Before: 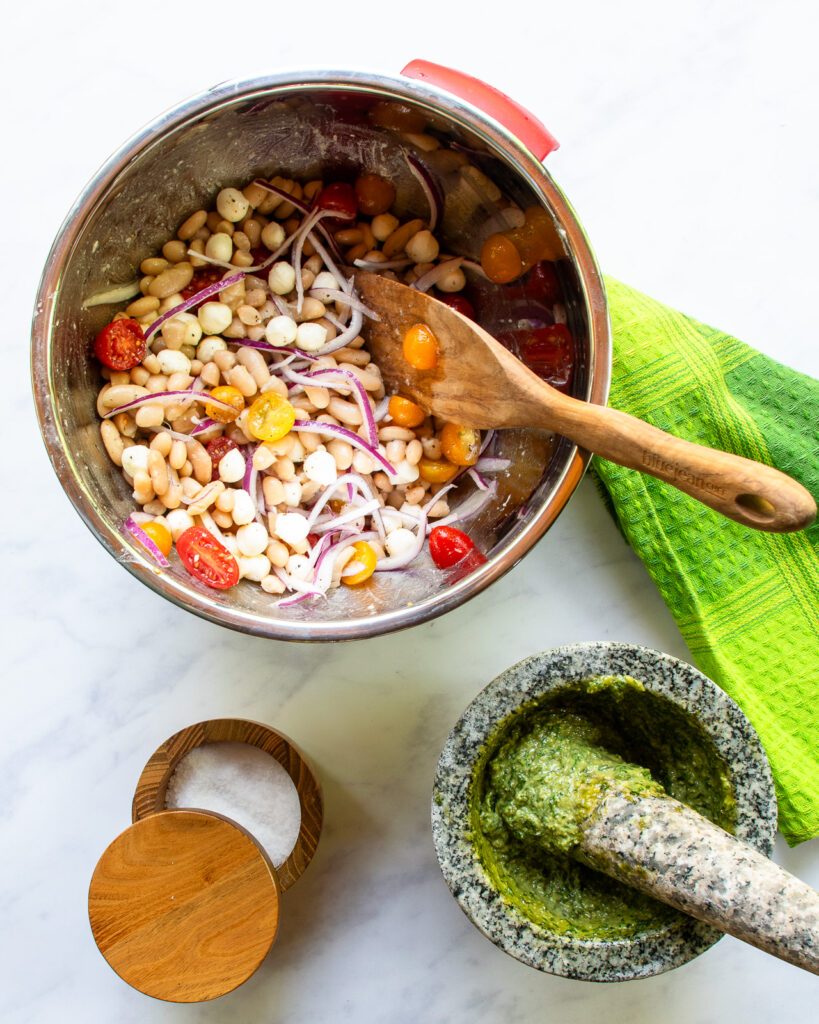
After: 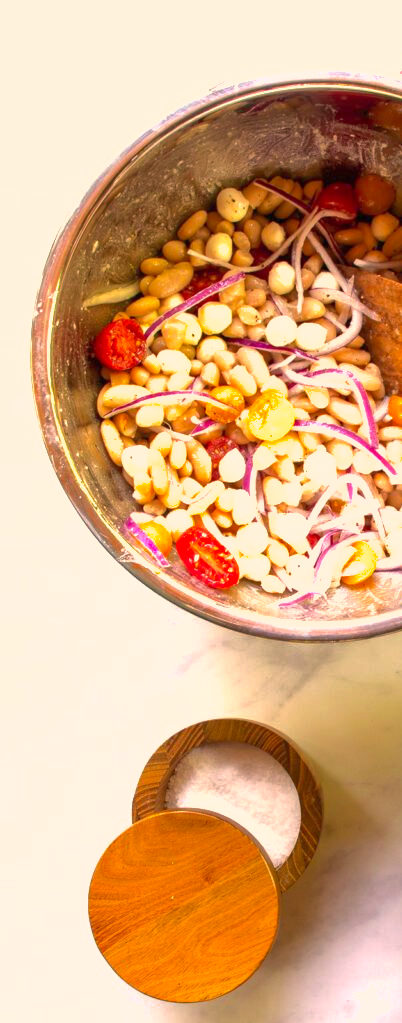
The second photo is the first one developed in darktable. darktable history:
exposure: black level correction 0, exposure 0.7 EV, compensate exposure bias true, compensate highlight preservation false
shadows and highlights: on, module defaults
crop and rotate: left 0%, top 0%, right 50.845%
color correction: highlights a* 17.88, highlights b* 18.79
